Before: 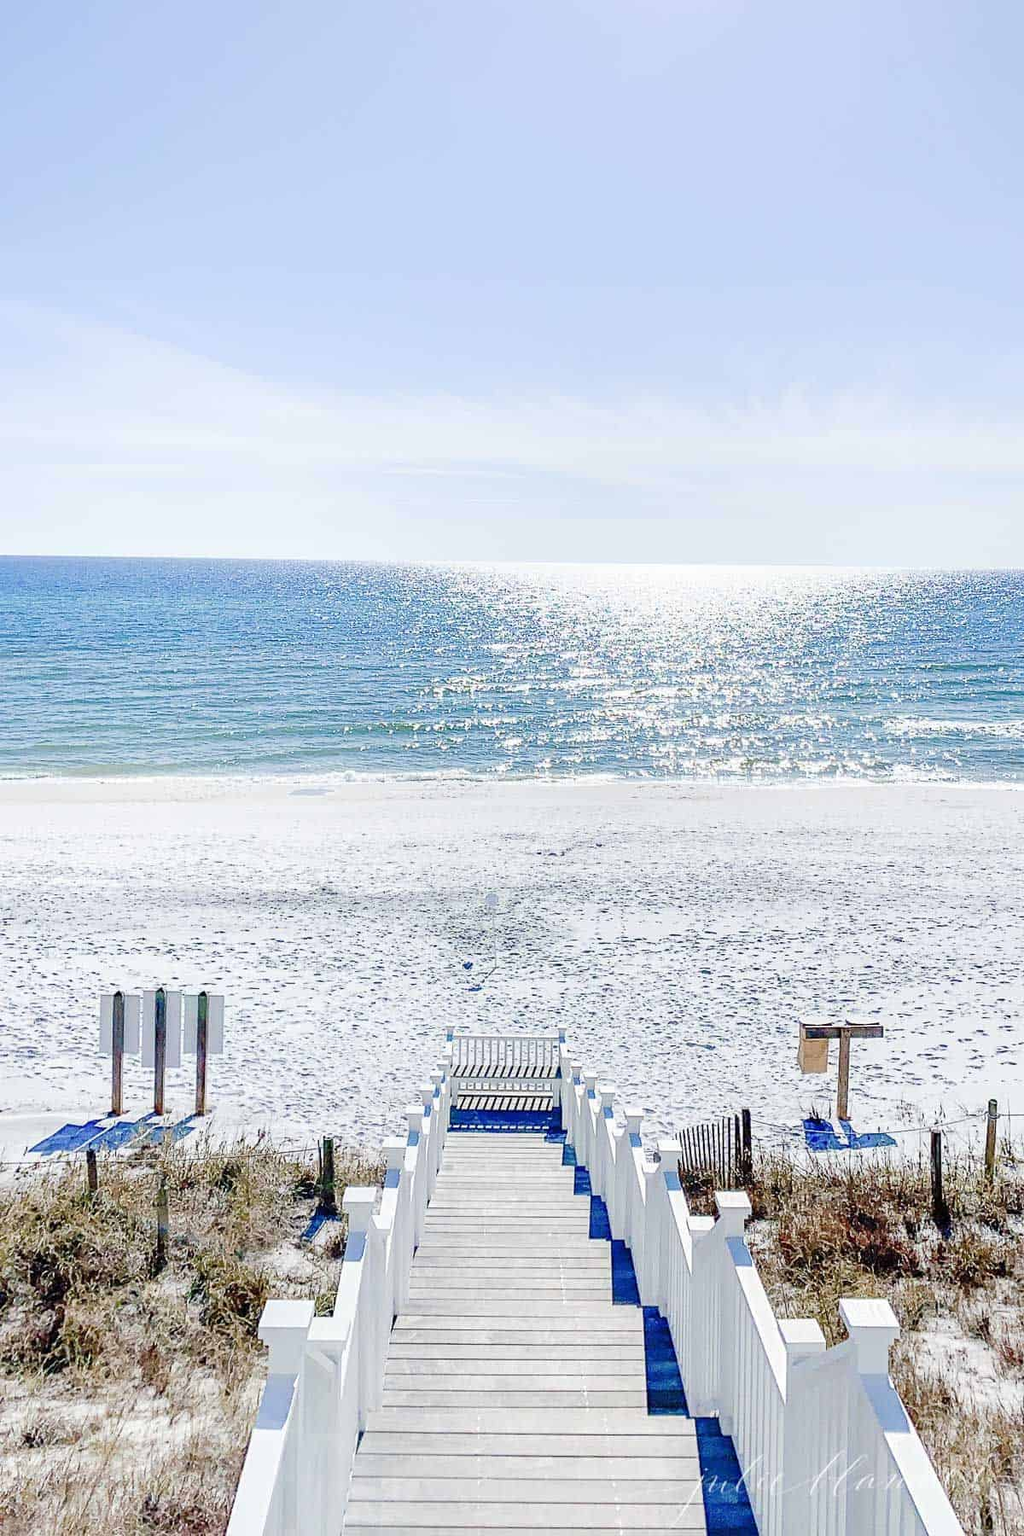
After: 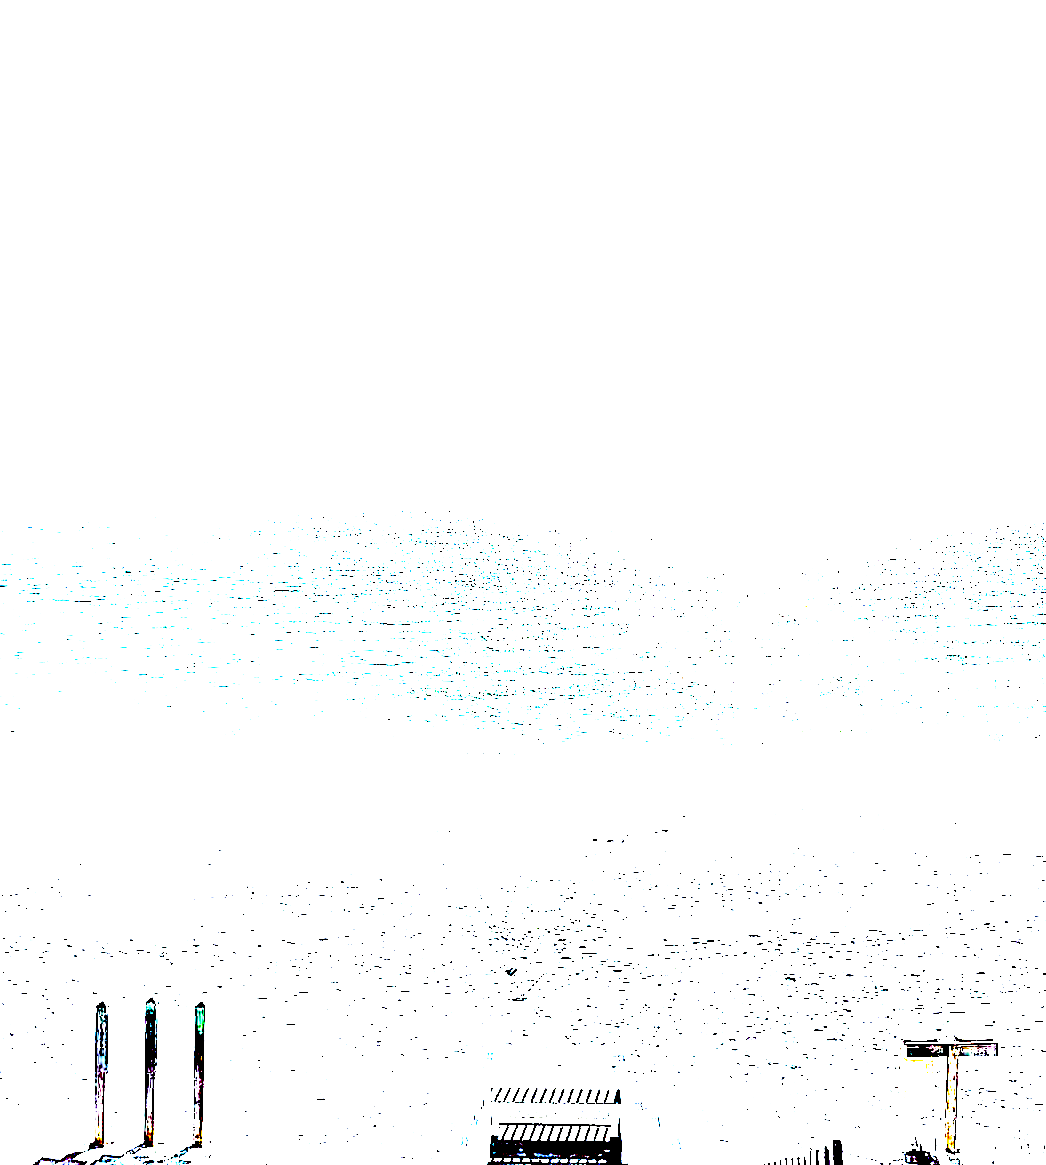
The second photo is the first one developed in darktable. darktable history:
crop: left 3.123%, top 8.938%, right 9.636%, bottom 26.31%
exposure: black level correction 0.099, exposure 2.968 EV, compensate exposure bias true, compensate highlight preservation false
color correction: highlights a* -20.3, highlights b* 20.48, shadows a* 19.37, shadows b* -20.02, saturation 0.405
